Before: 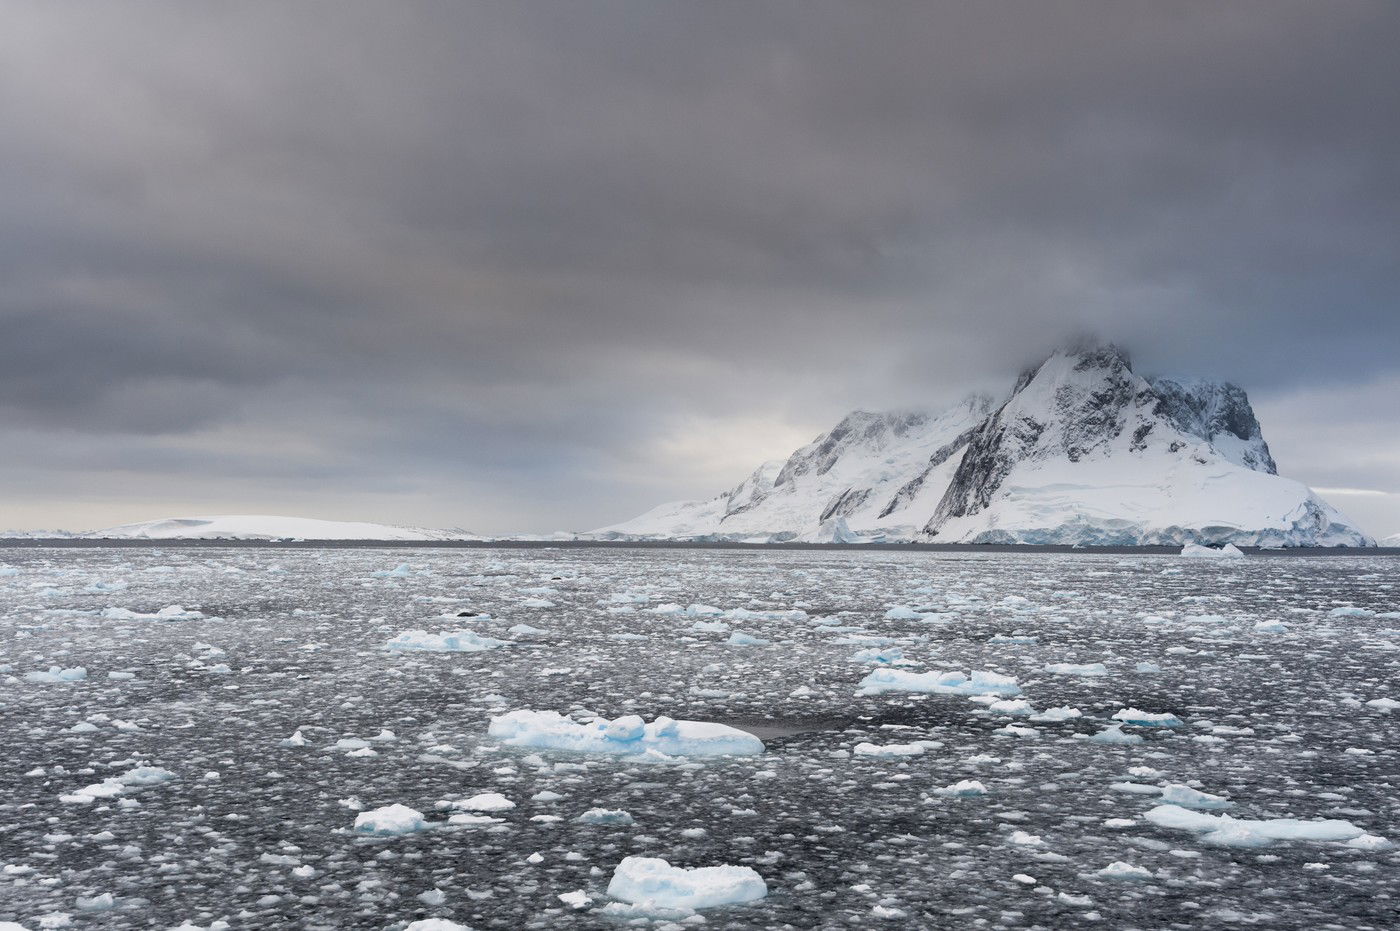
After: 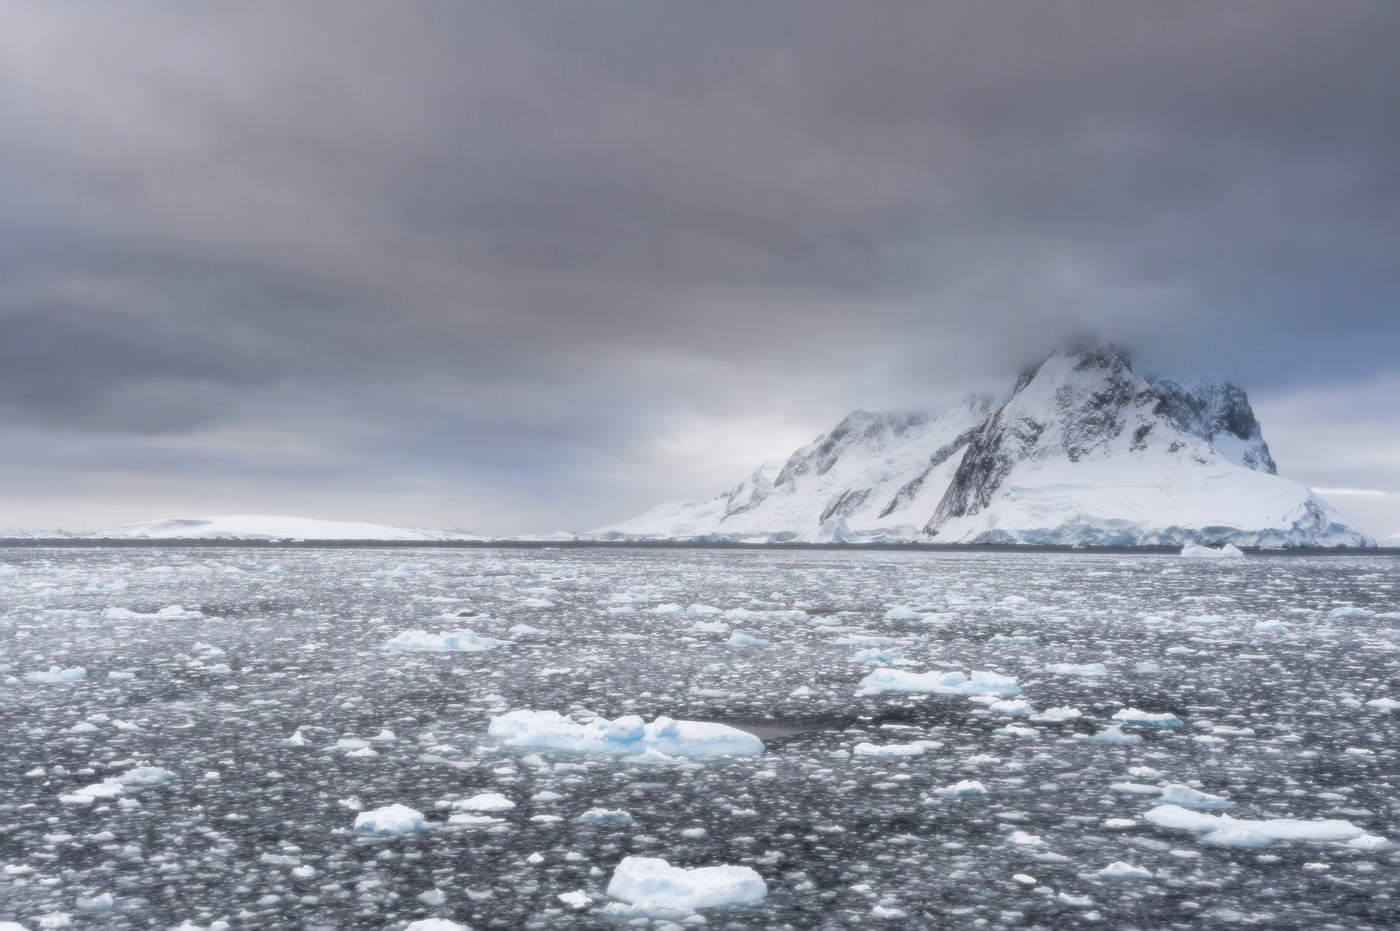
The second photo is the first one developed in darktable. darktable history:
sharpen: on, module defaults
color balance rgb: linear chroma grading › global chroma -0.67%
white balance: red 0.98, blue 1.034
soften: size 8.67%, mix 49%
